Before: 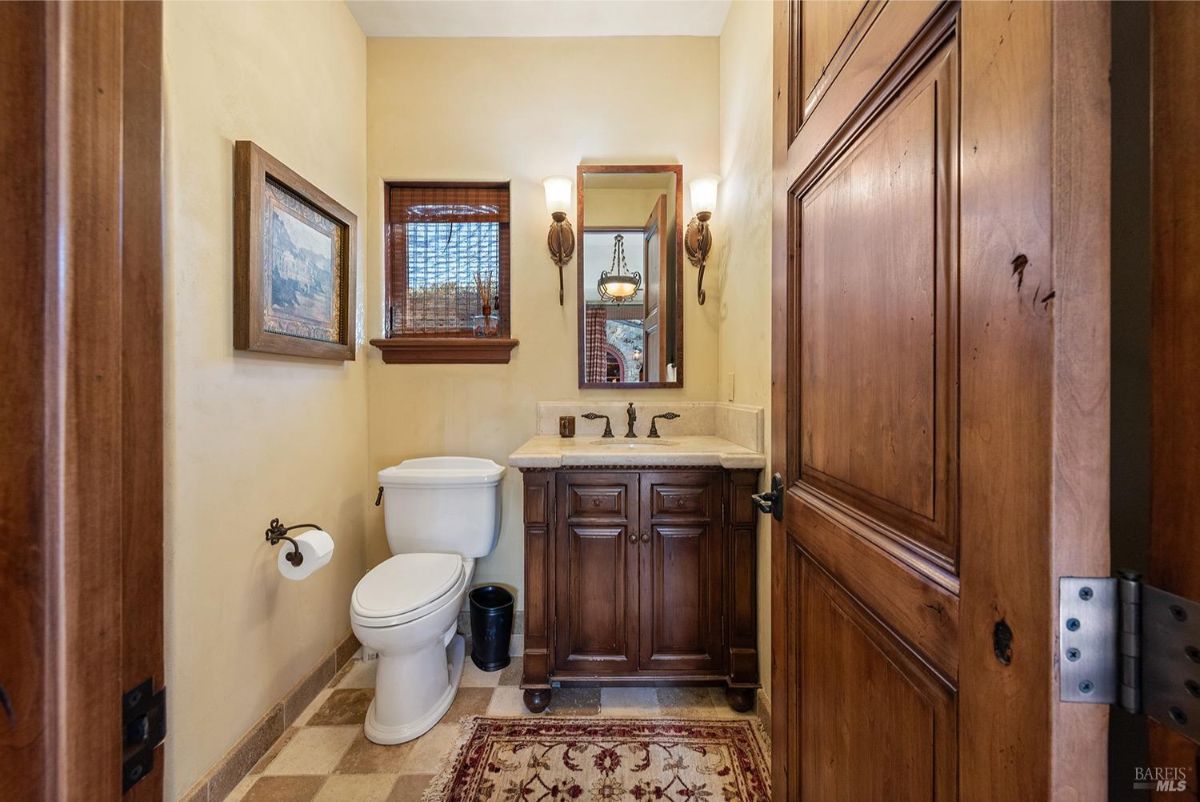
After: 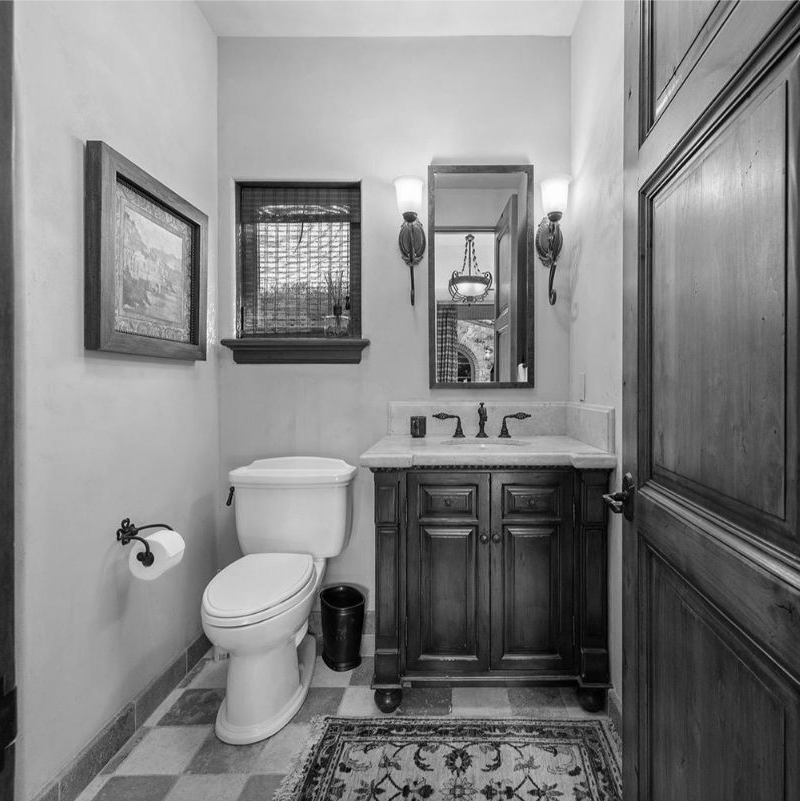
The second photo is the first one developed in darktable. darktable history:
crop and rotate: left 12.433%, right 20.861%
color calibration: output gray [0.267, 0.423, 0.261, 0], illuminant as shot in camera, x 0.377, y 0.393, temperature 4186.24 K
